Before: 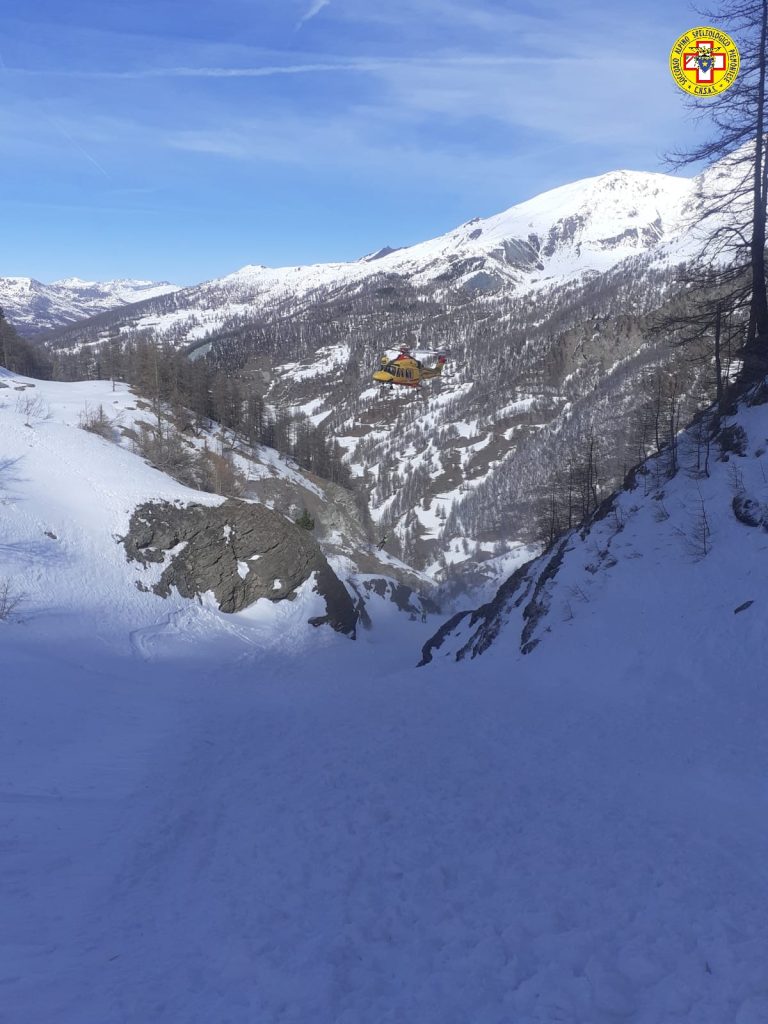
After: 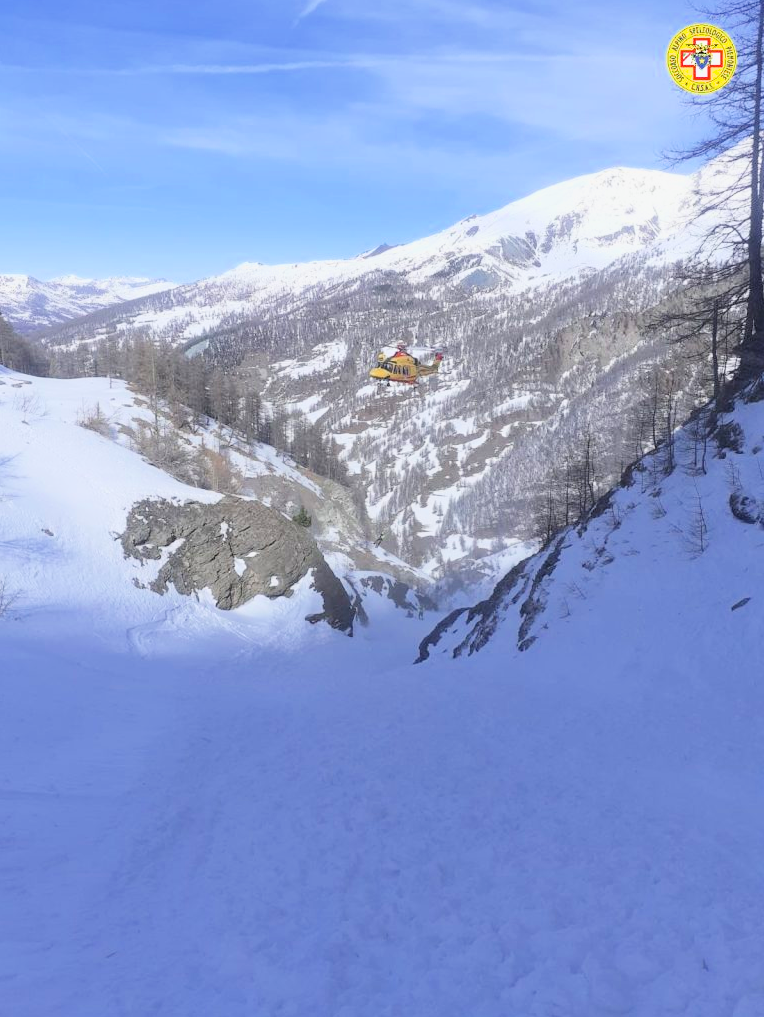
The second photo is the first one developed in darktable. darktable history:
exposure: black level correction 0, exposure 1.2 EV, compensate highlight preservation false
crop and rotate: left 0.473%, top 0.31%, bottom 0.343%
filmic rgb: black relative exposure -7.65 EV, white relative exposure 4.56 EV, hardness 3.61, contrast 1.059, color science v6 (2022)
